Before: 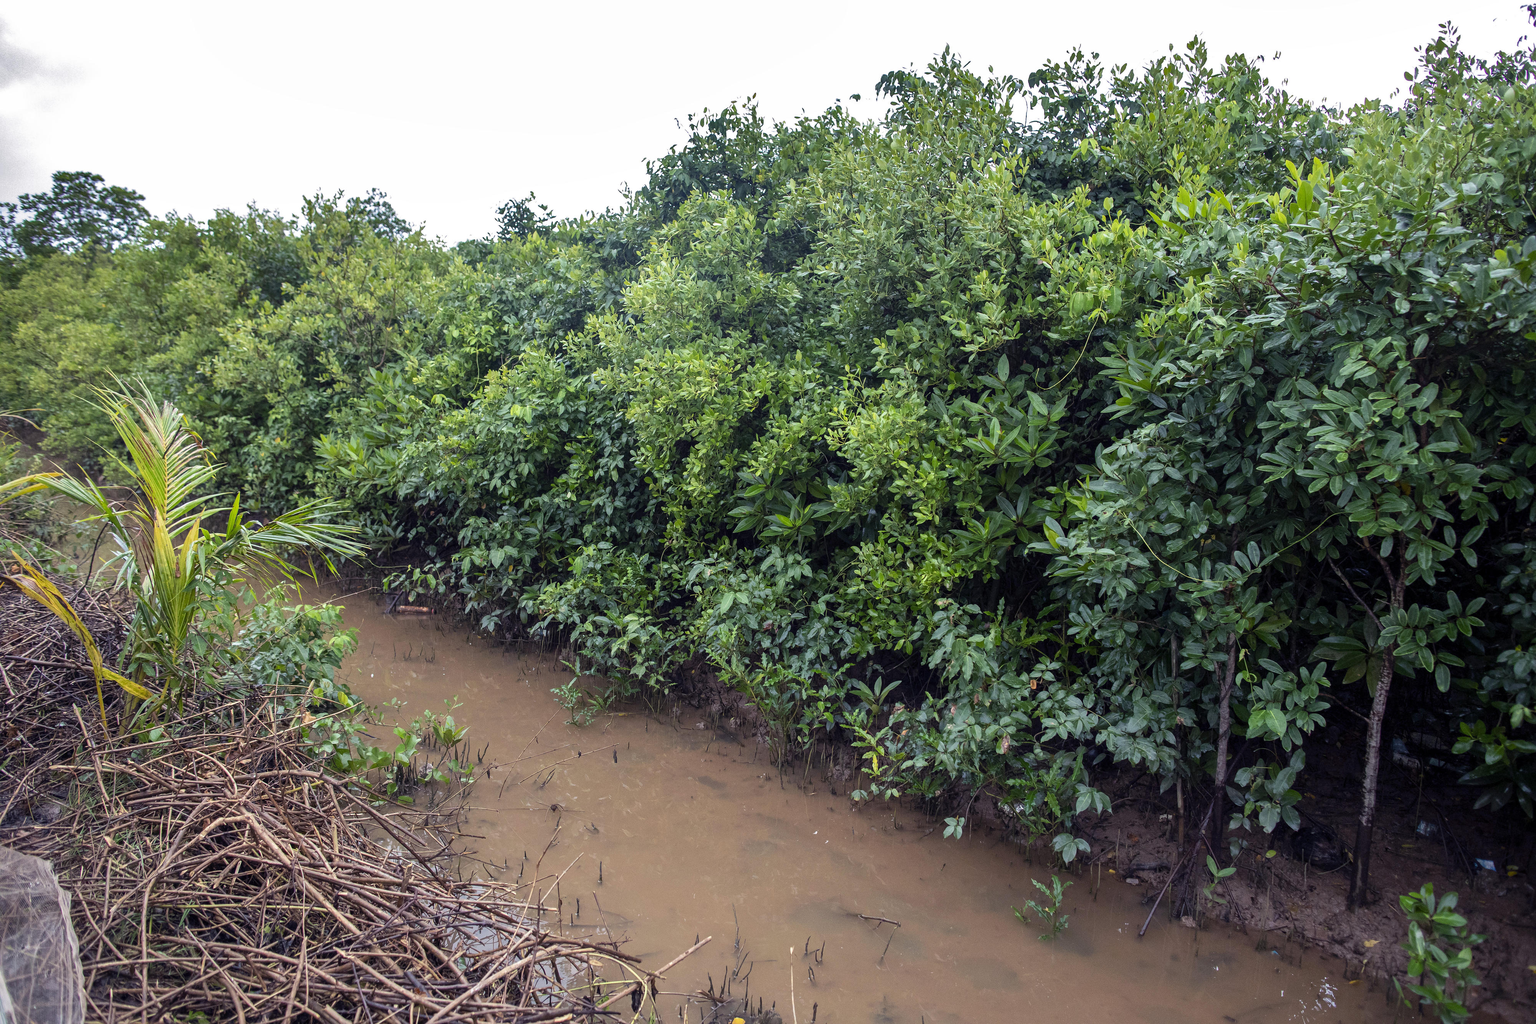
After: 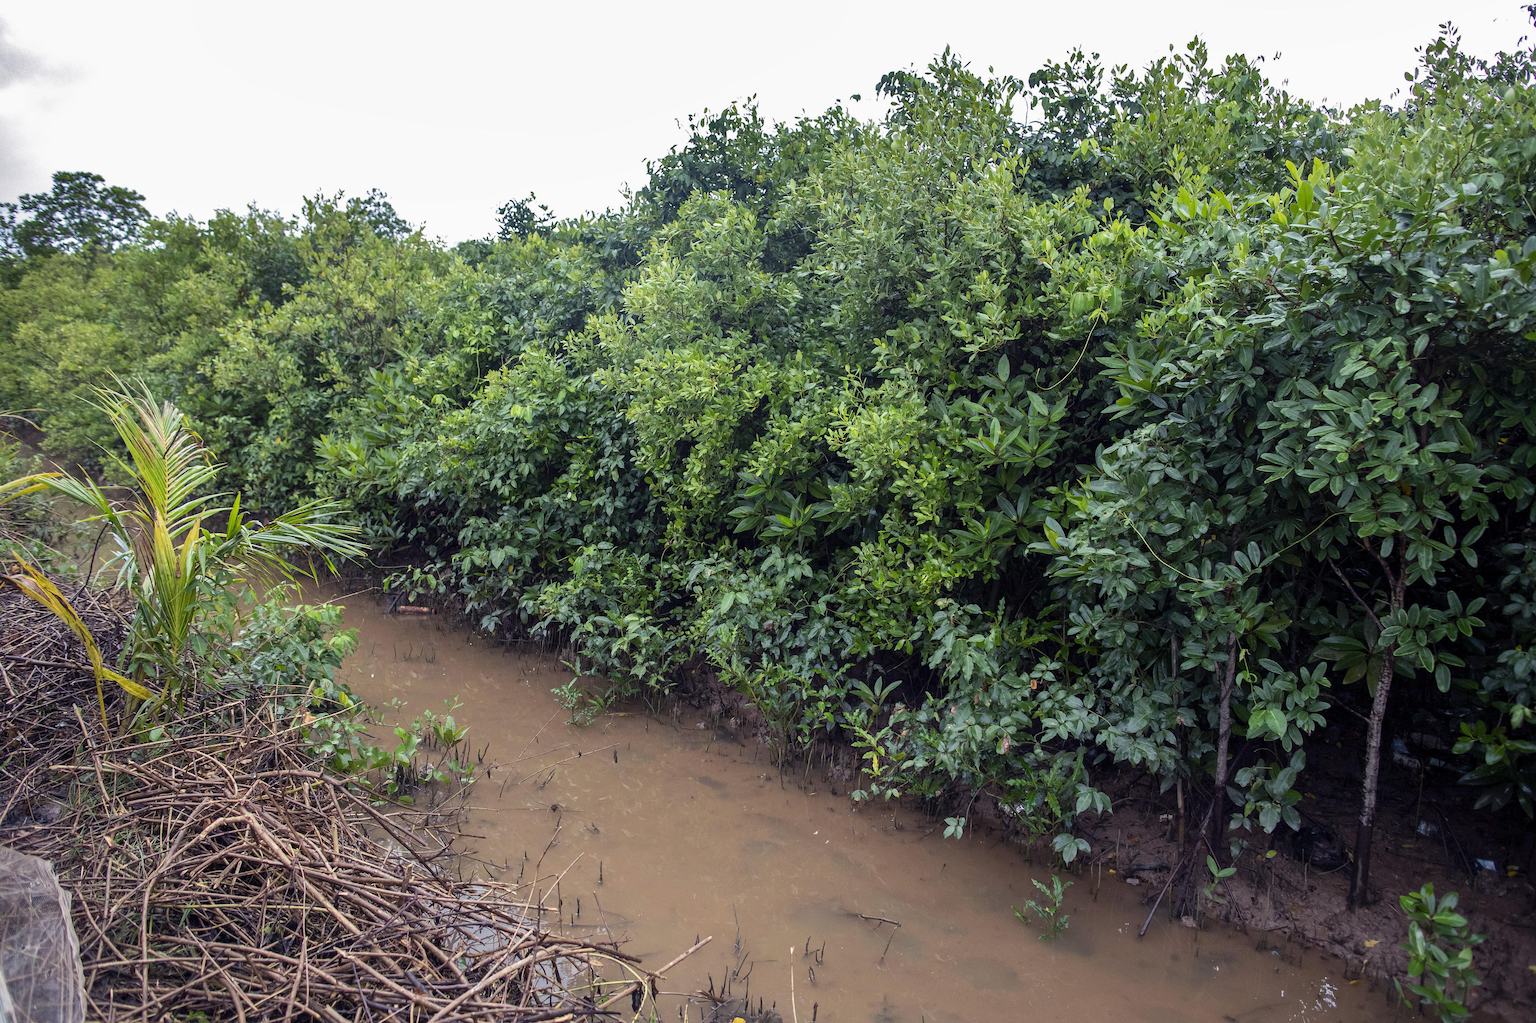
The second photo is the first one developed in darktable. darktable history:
exposure: exposure -0.062 EV, compensate highlight preservation false
